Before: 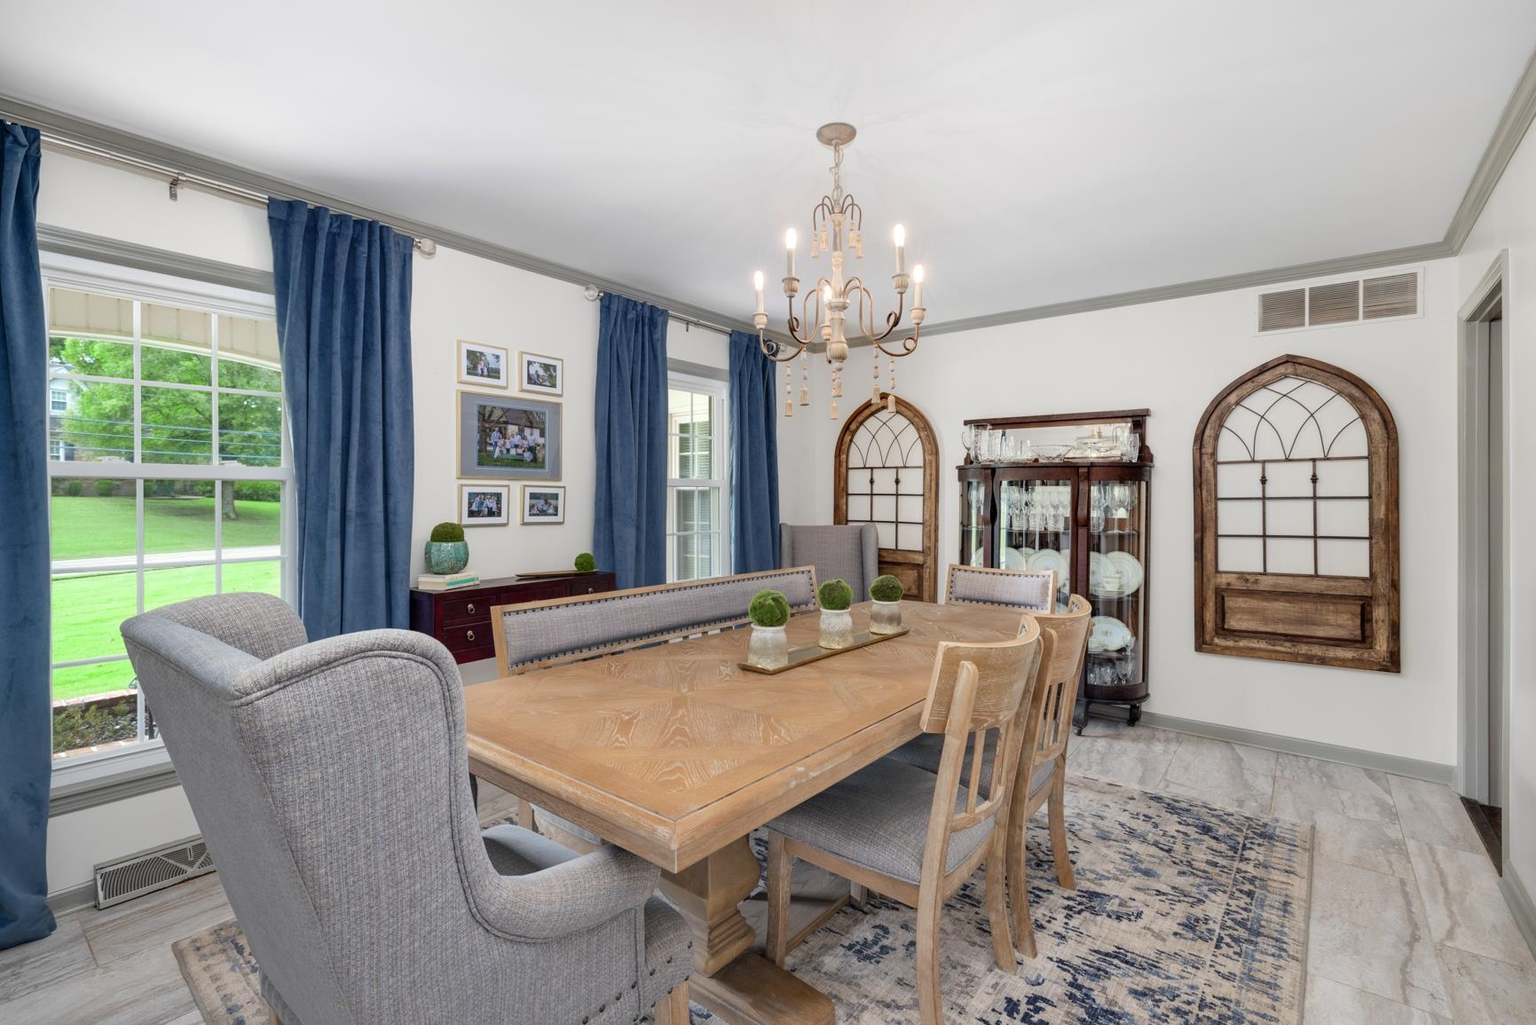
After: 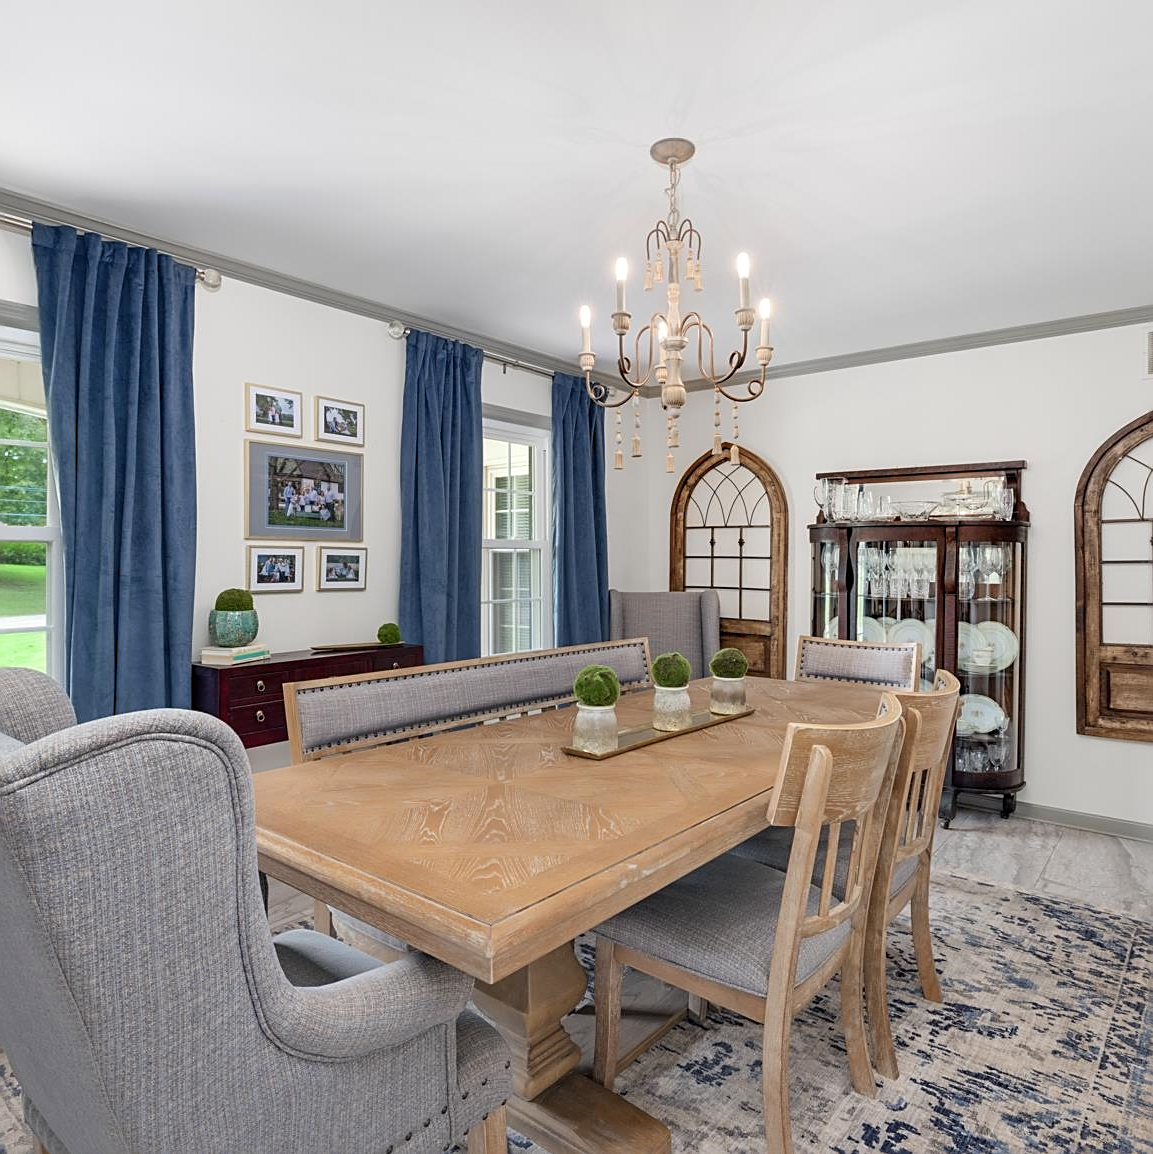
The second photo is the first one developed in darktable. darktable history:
sharpen: on, module defaults
levels: levels [0, 0.498, 0.996]
crop and rotate: left 15.647%, right 17.705%
